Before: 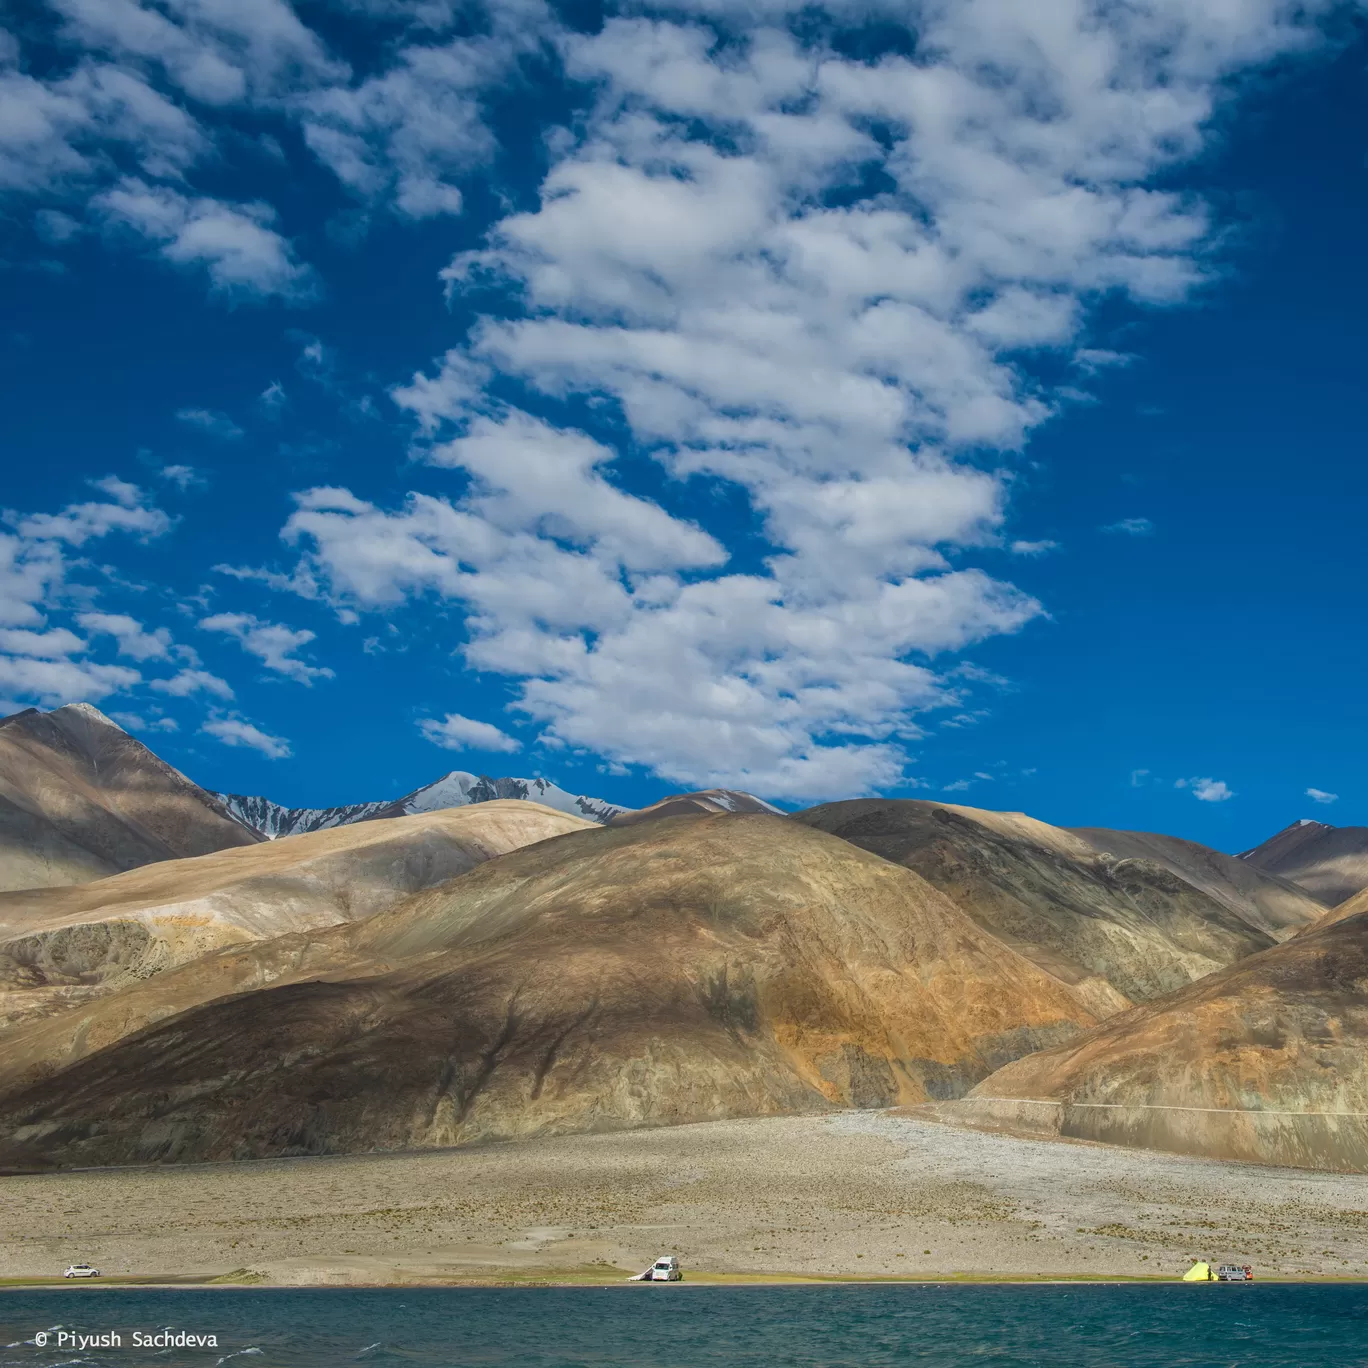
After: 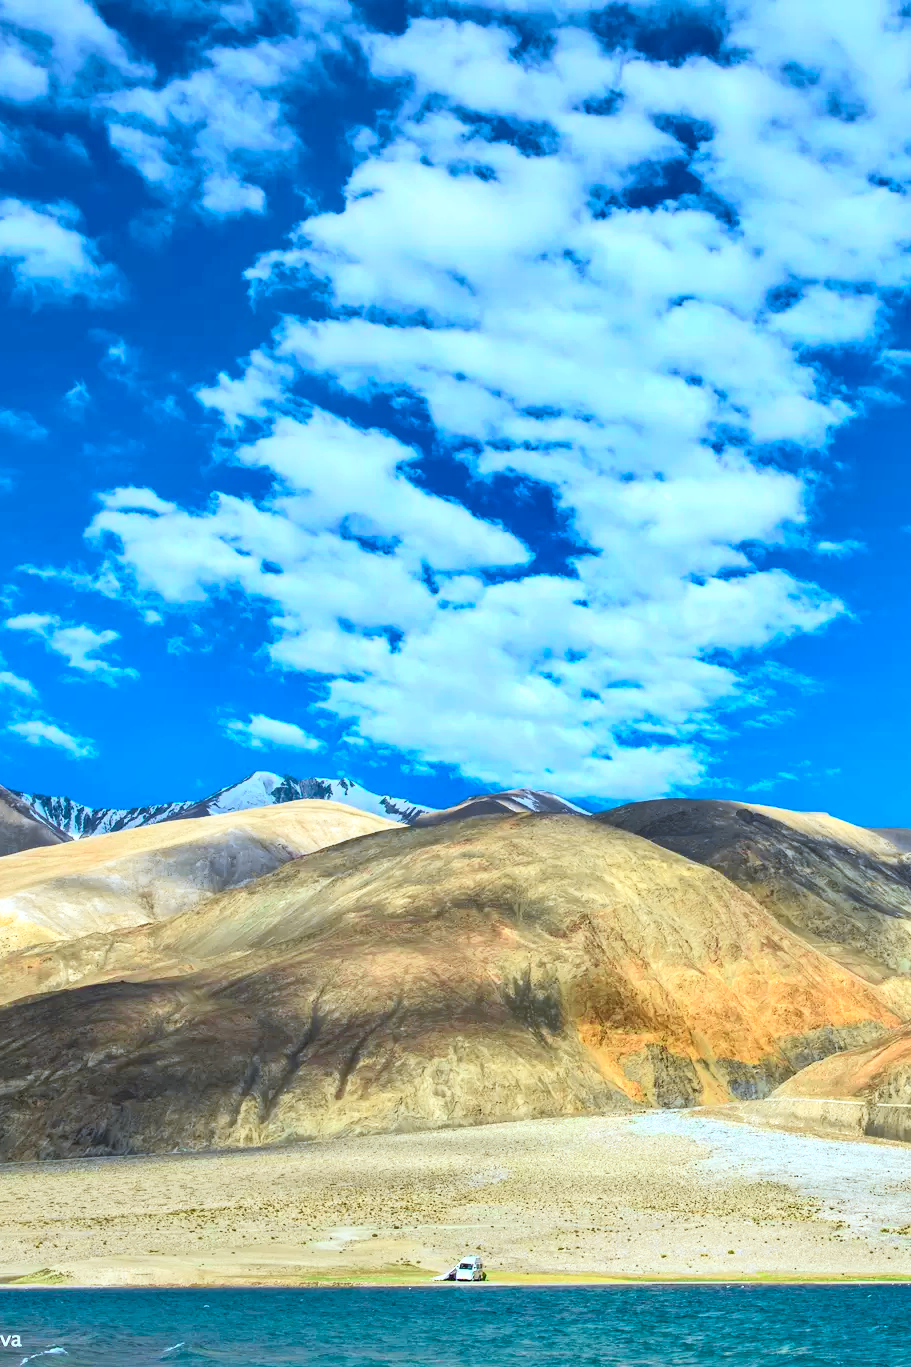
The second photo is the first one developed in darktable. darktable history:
color calibration: illuminant F (fluorescent), F source F9 (Cool White Deluxe 4150 K) – high CRI, x 0.374, y 0.373, temperature 4158.34 K
levels: levels [0.073, 0.497, 0.972]
shadows and highlights: low approximation 0.01, soften with gaussian
exposure: black level correction 0, exposure 0.7 EV, compensate exposure bias true, compensate highlight preservation false
crop and rotate: left 14.385%, right 18.948%
tone curve: curves: ch0 [(0, 0) (0.091, 0.075) (0.389, 0.441) (0.696, 0.808) (0.844, 0.908) (0.909, 0.942) (1, 0.973)]; ch1 [(0, 0) (0.437, 0.404) (0.48, 0.486) (0.5, 0.5) (0.529, 0.556) (0.58, 0.606) (0.616, 0.654) (1, 1)]; ch2 [(0, 0) (0.442, 0.415) (0.5, 0.5) (0.535, 0.567) (0.585, 0.632) (1, 1)], color space Lab, independent channels, preserve colors none
